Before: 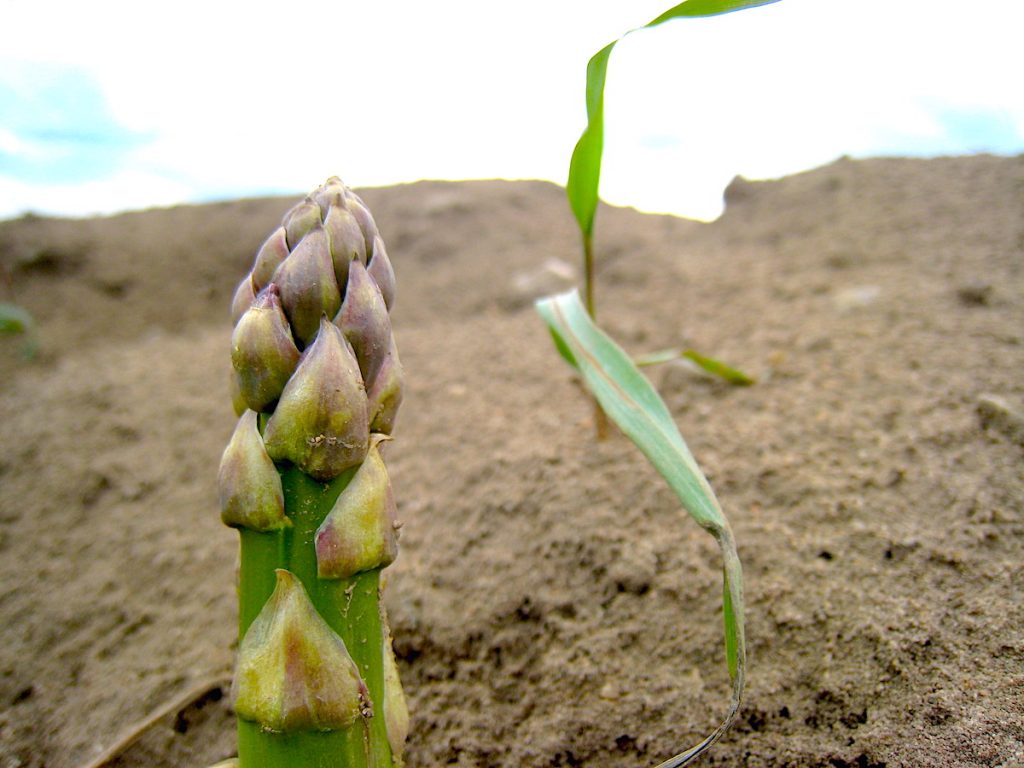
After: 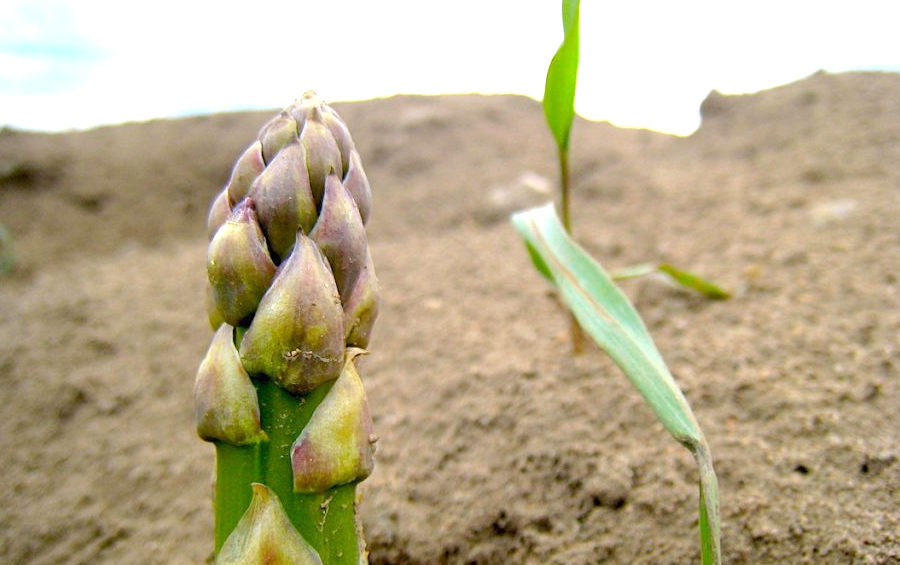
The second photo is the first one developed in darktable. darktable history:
crop and rotate: left 2.425%, top 11.305%, right 9.6%, bottom 15.08%
exposure: exposure 0.376 EV, compensate highlight preservation false
